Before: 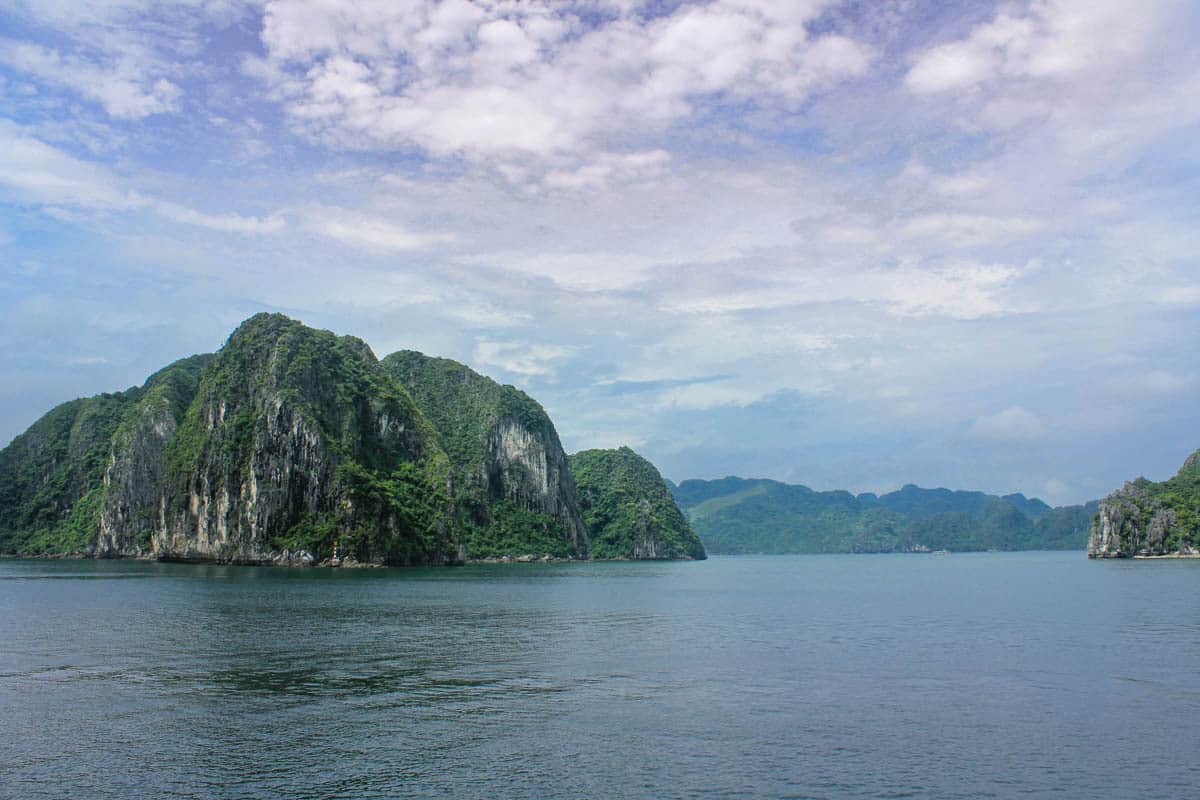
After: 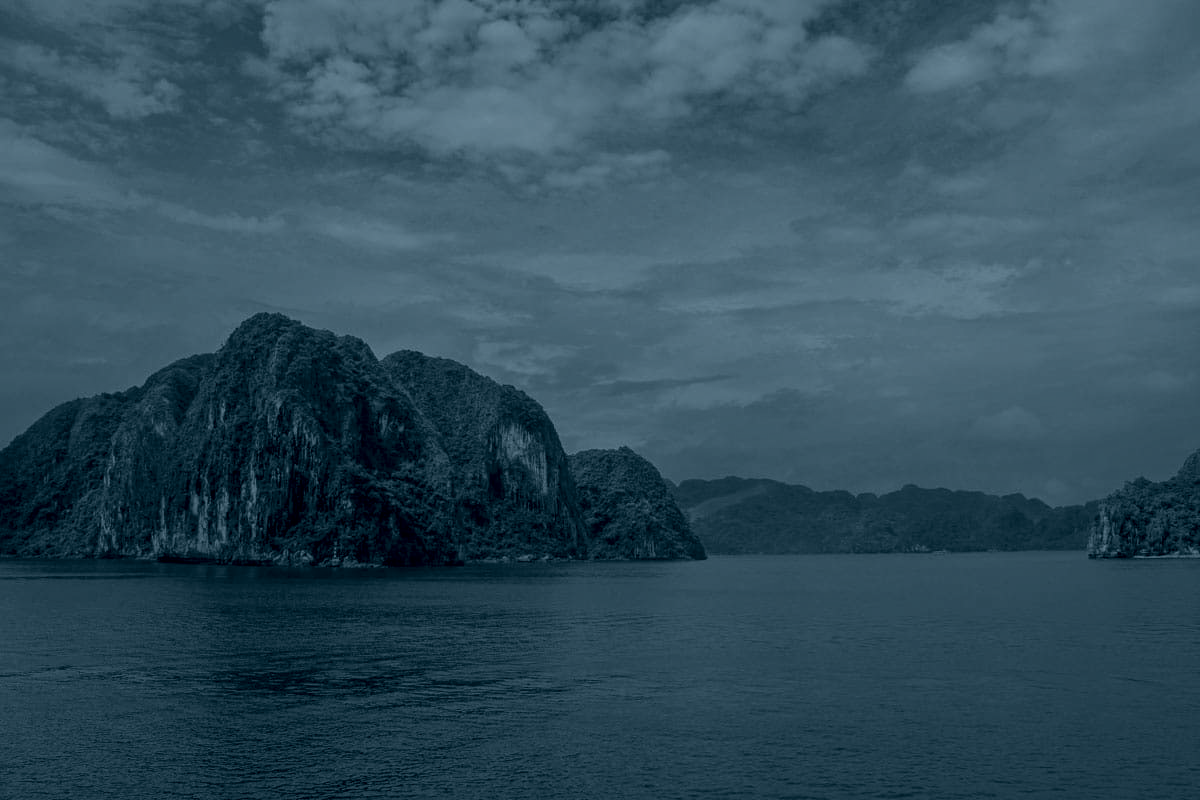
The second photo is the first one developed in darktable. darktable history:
velvia: strength 75%
colorize: hue 194.4°, saturation 29%, source mix 61.75%, lightness 3.98%, version 1
local contrast: on, module defaults
